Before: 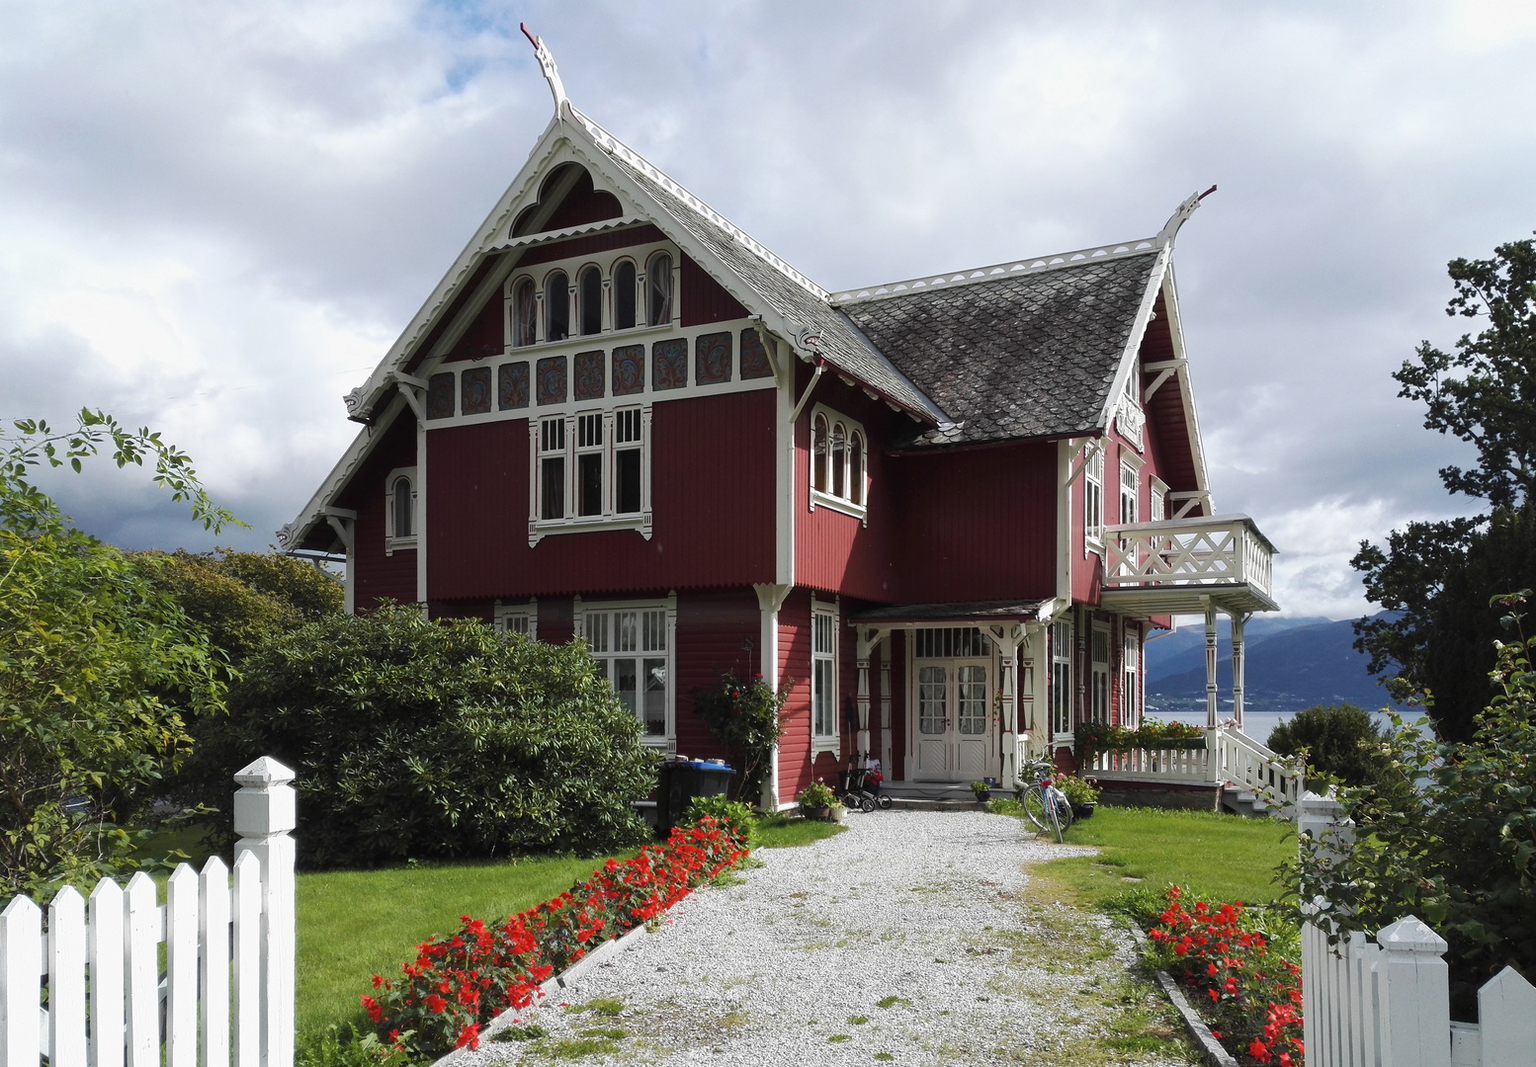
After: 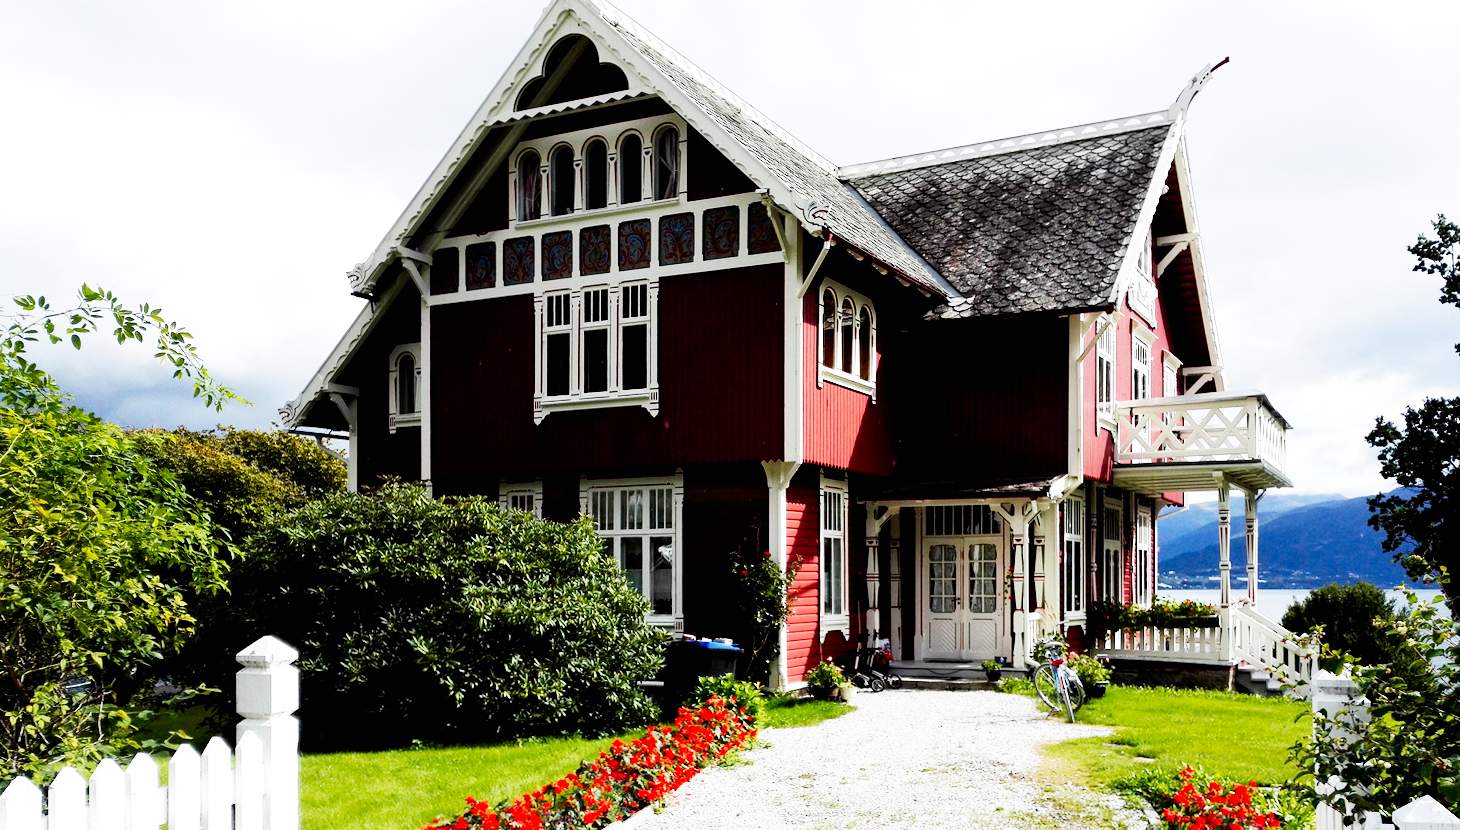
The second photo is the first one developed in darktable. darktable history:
crop and rotate: angle 0.077°, top 12.001%, right 5.806%, bottom 10.932%
tone equalizer: edges refinement/feathering 500, mask exposure compensation -1.57 EV, preserve details no
base curve: curves: ch0 [(0, 0) (0.007, 0.004) (0.027, 0.03) (0.046, 0.07) (0.207, 0.54) (0.442, 0.872) (0.673, 0.972) (1, 1)], preserve colors none
exposure: black level correction 0.017, exposure -0.007 EV, compensate highlight preservation false
